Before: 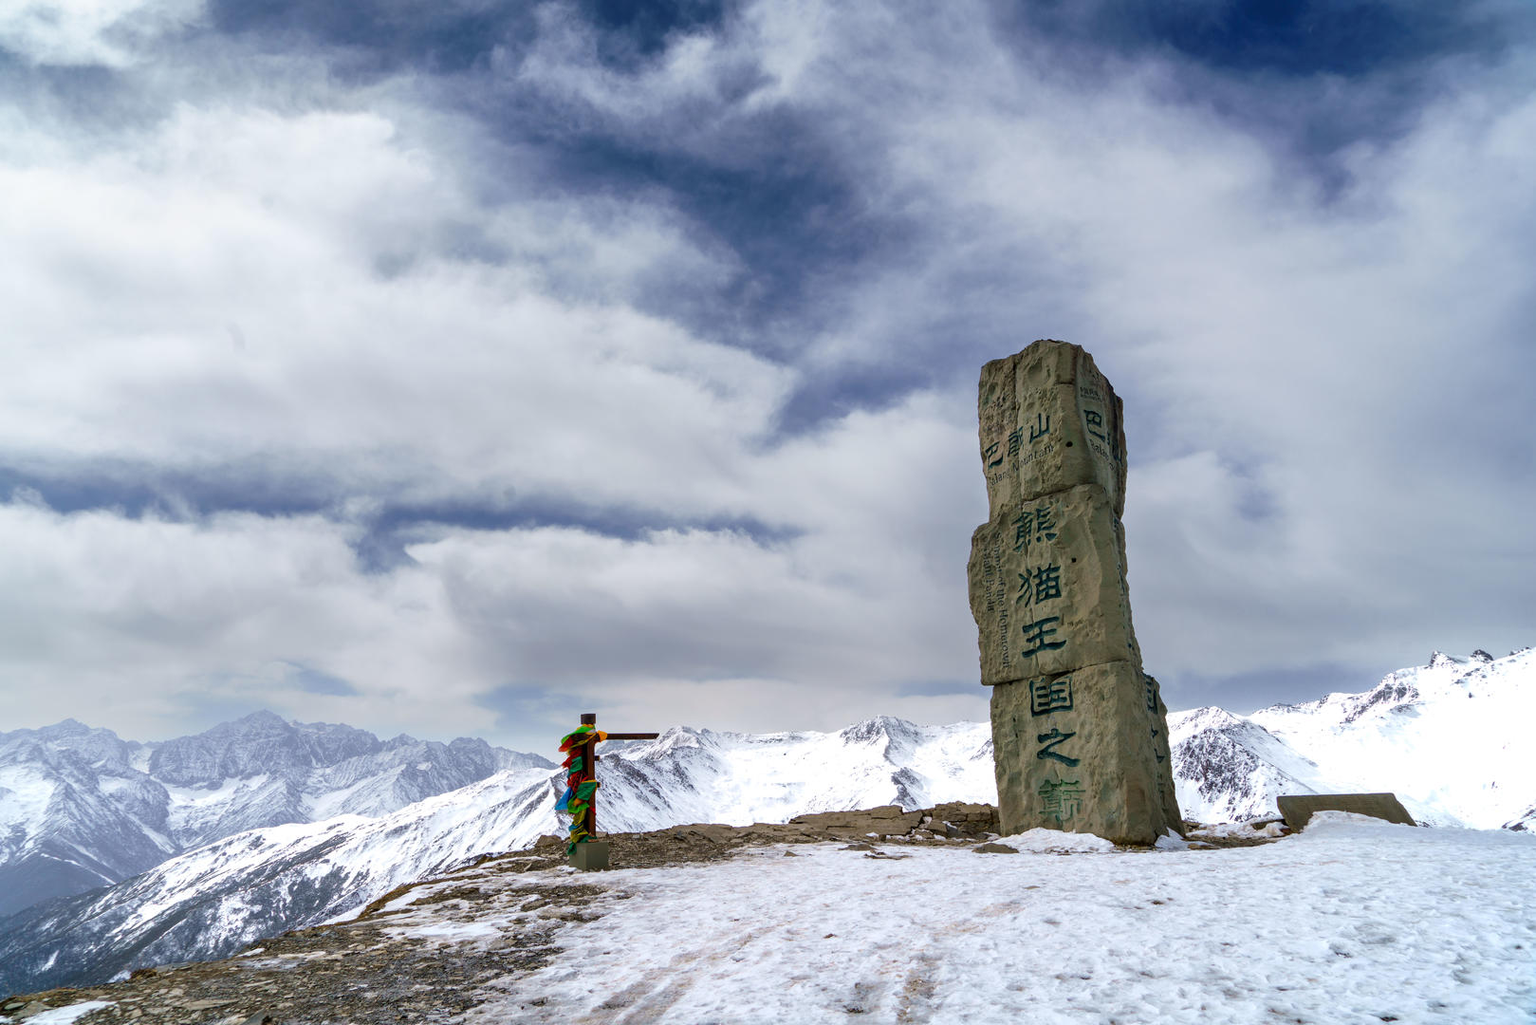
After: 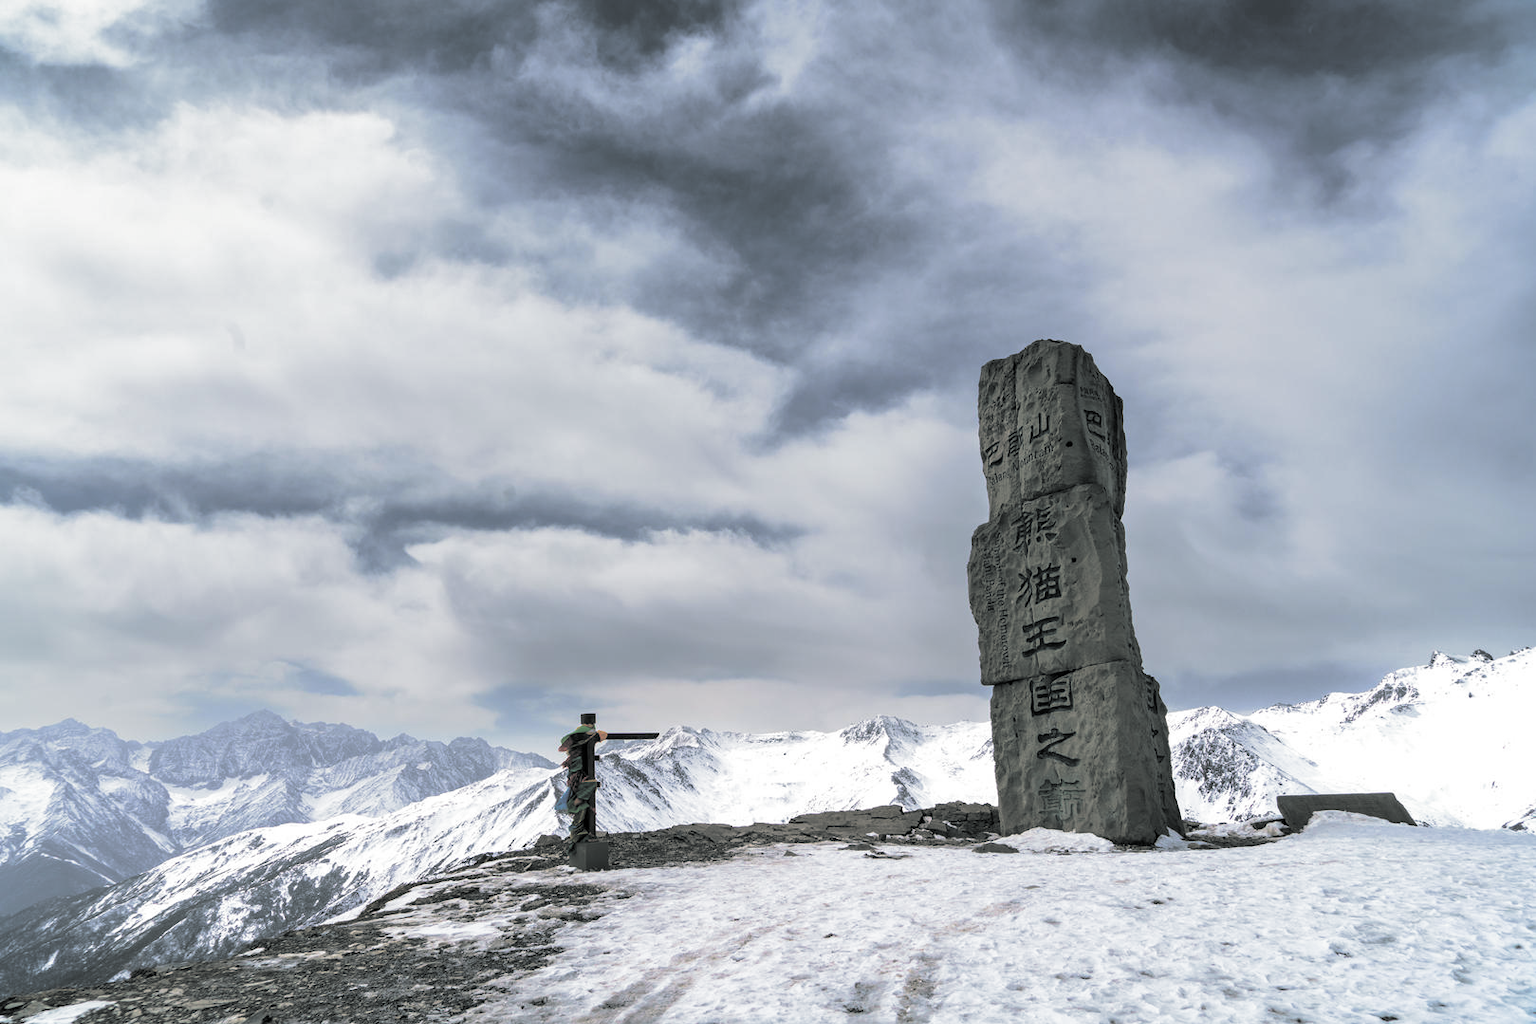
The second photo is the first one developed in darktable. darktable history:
split-toning: shadows › hue 190.8°, shadows › saturation 0.05, highlights › hue 54°, highlights › saturation 0.05, compress 0%
